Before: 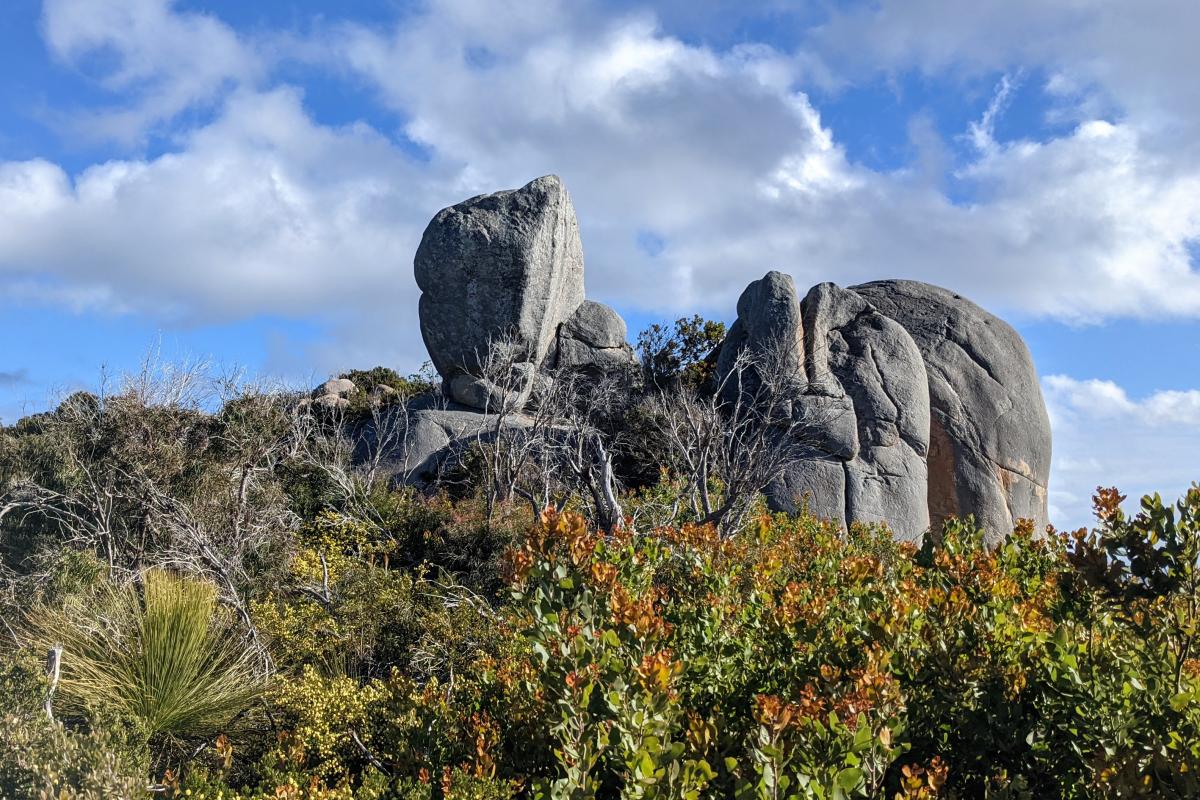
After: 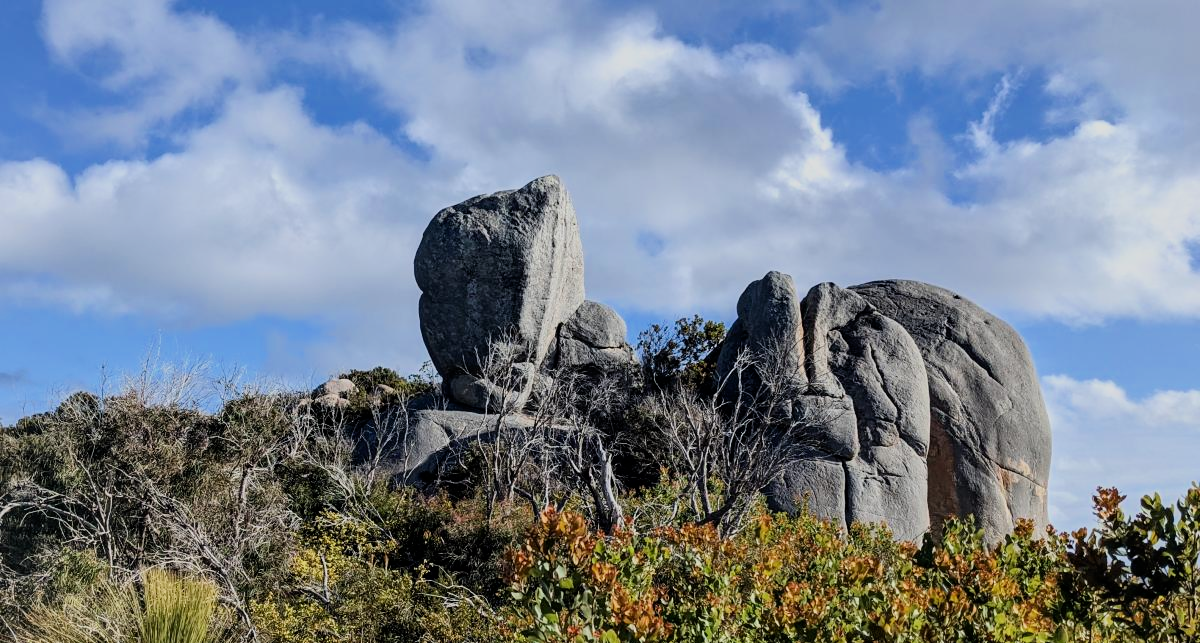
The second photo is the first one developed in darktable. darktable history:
crop: bottom 19.623%
filmic rgb: black relative exposure -7.65 EV, white relative exposure 4.56 EV, hardness 3.61, color science v6 (2022)
contrast brightness saturation: contrast 0.143
